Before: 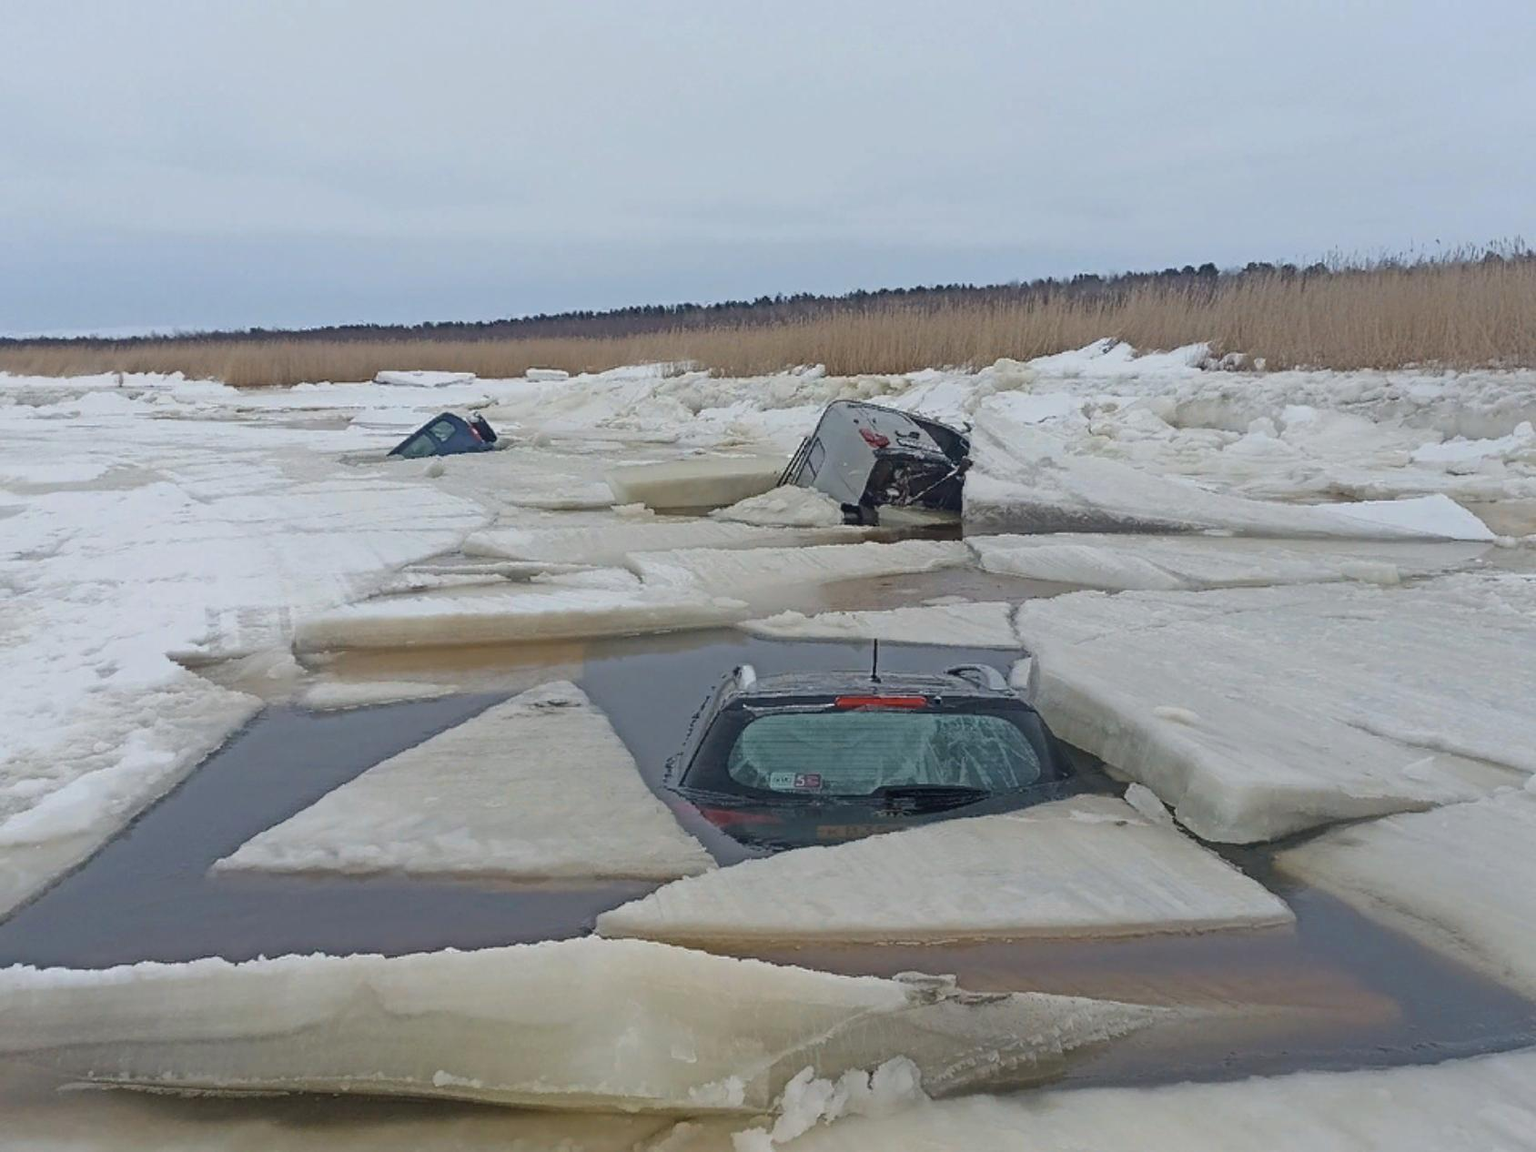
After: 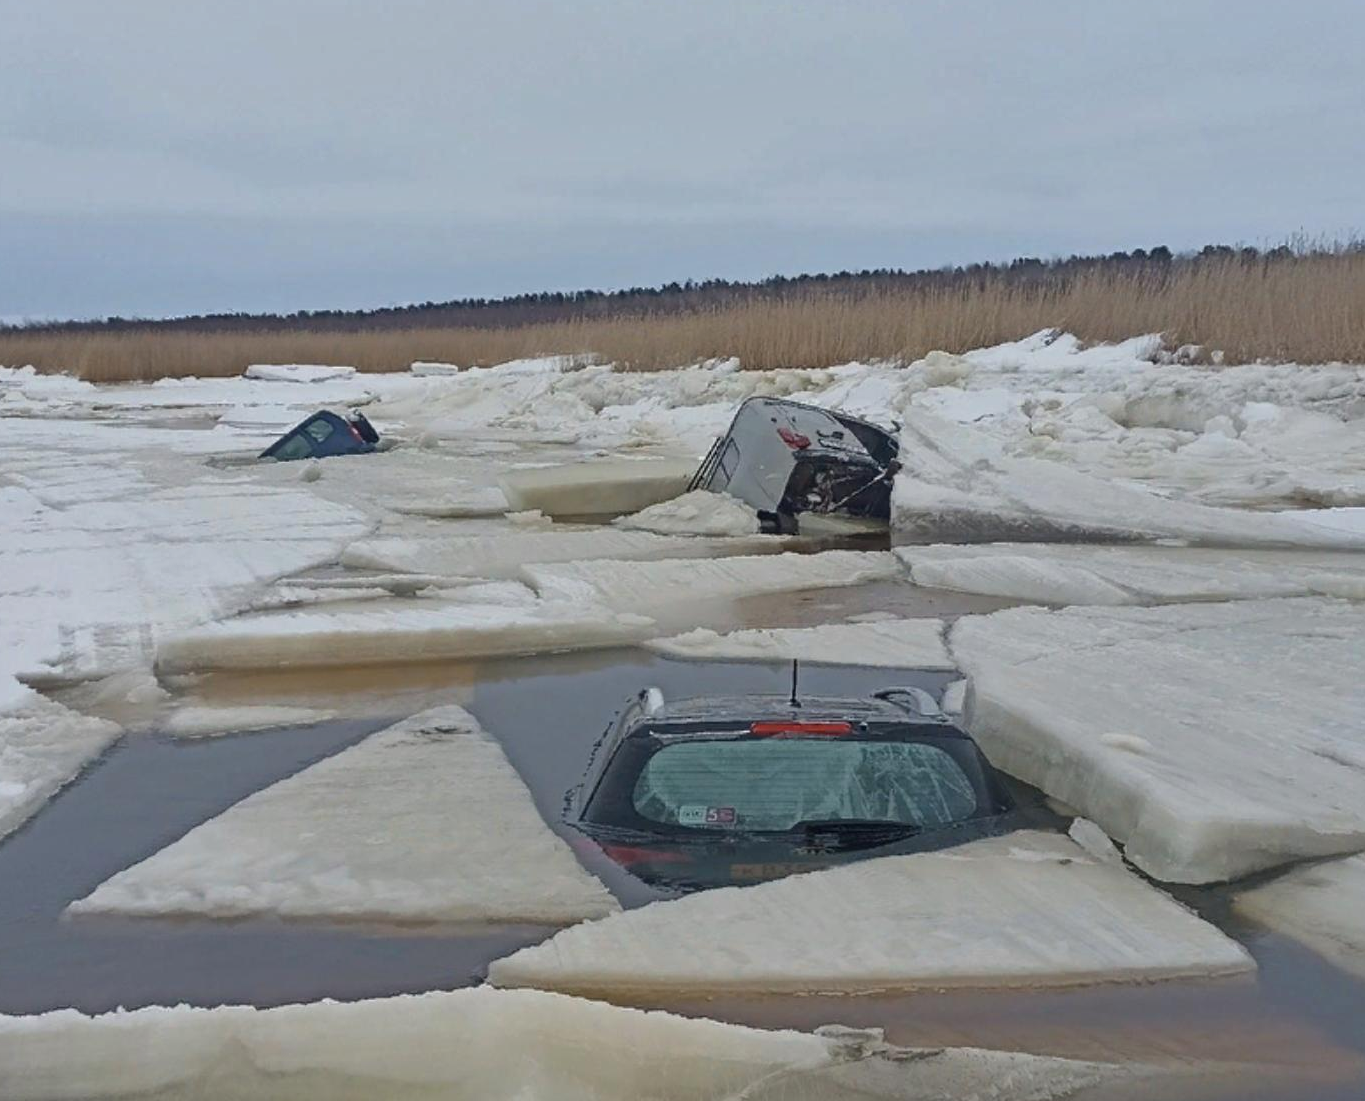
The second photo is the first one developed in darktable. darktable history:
crop: left 9.929%, top 3.475%, right 9.188%, bottom 9.529%
shadows and highlights: soften with gaussian
